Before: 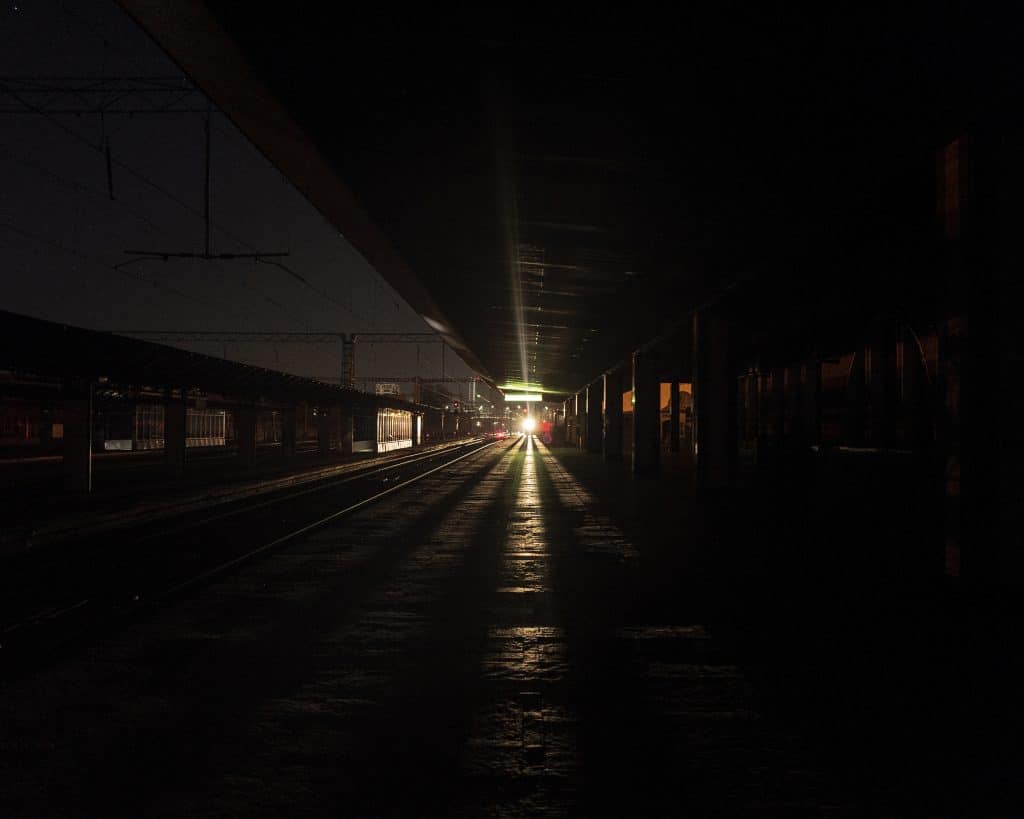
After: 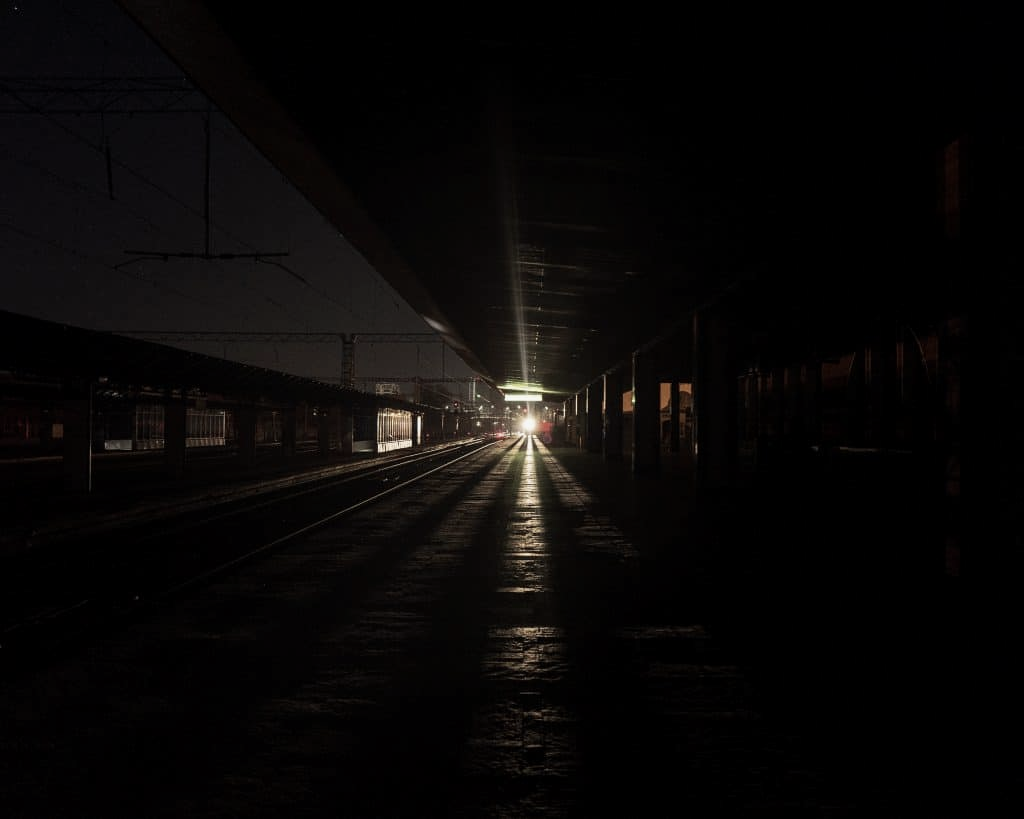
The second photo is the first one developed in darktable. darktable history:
exposure: black level correction 0.001, exposure -0.125 EV, compensate exposure bias true, compensate highlight preservation false
contrast brightness saturation: contrast 0.1, saturation -0.36
